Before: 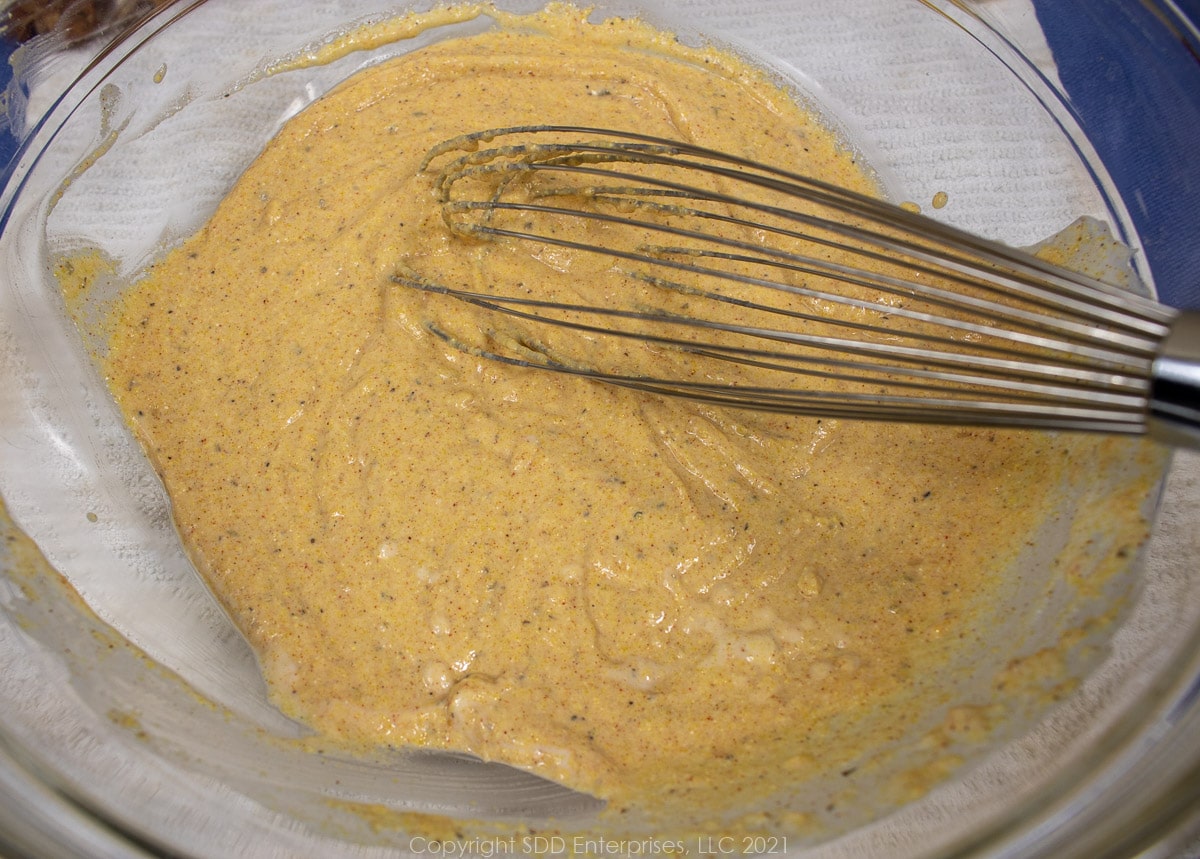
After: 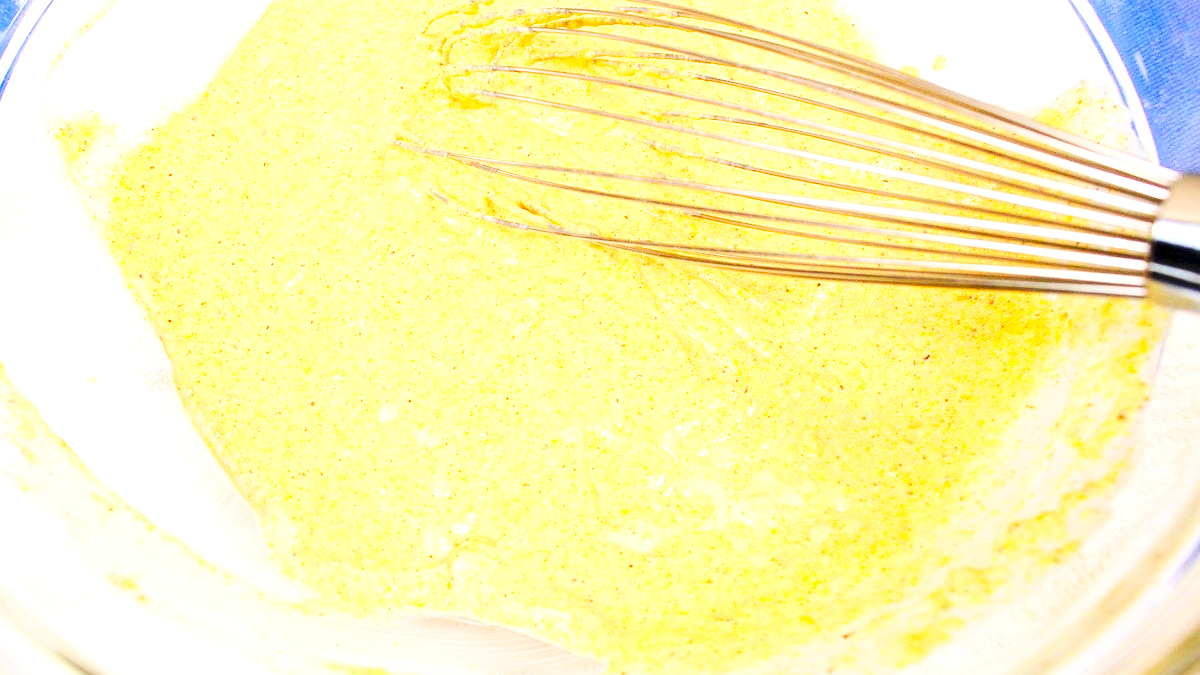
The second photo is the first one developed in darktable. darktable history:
exposure: exposure 2.001 EV, compensate highlight preservation false
base curve: curves: ch0 [(0, 0) (0.032, 0.025) (0.121, 0.166) (0.206, 0.329) (0.605, 0.79) (1, 1)], preserve colors none
contrast brightness saturation: contrast 0.197, brightness 0.162, saturation 0.223
crop and rotate: top 15.989%, bottom 5.354%
